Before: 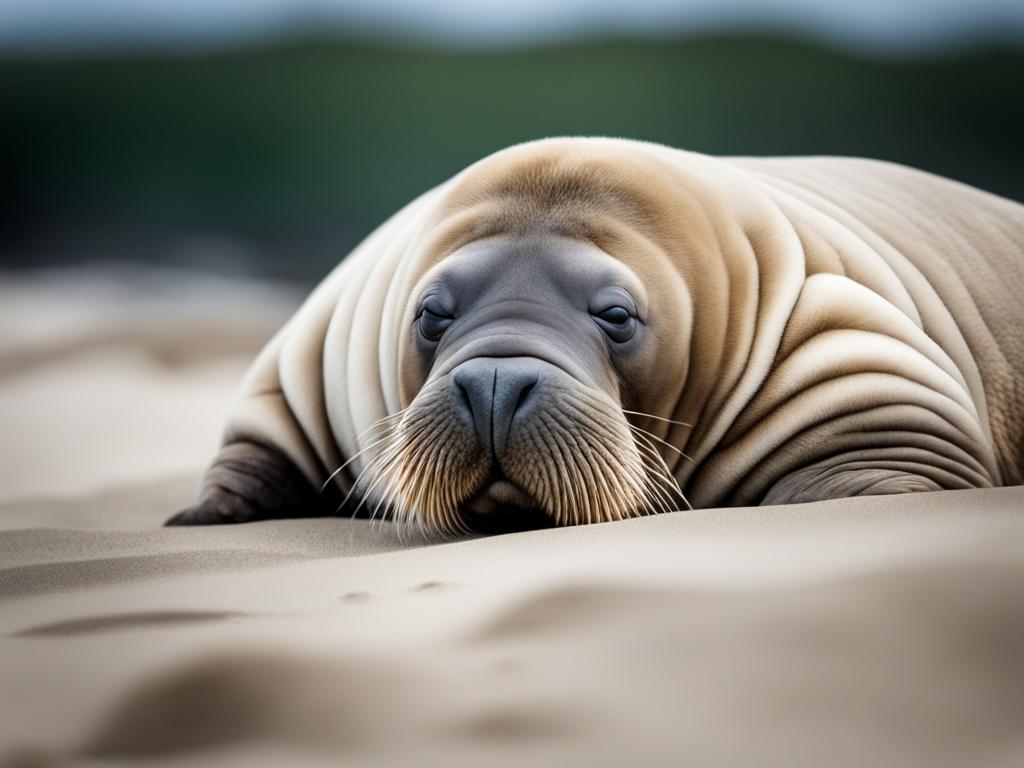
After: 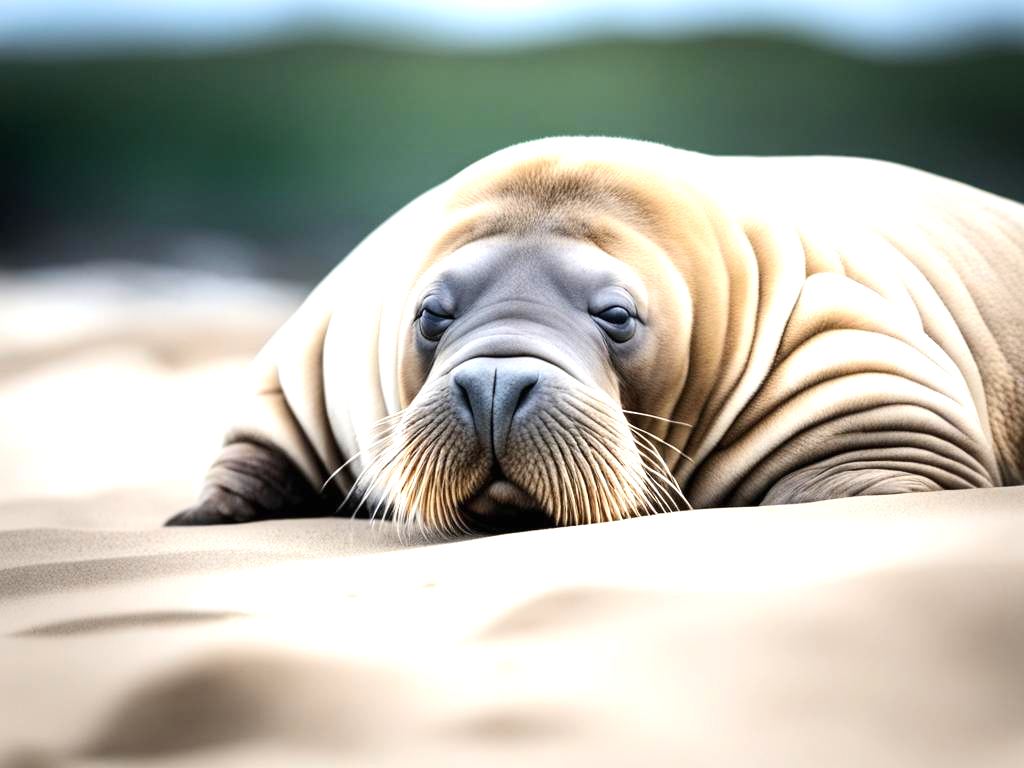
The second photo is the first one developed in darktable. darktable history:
exposure: black level correction 0, exposure 1.106 EV, compensate highlight preservation false
tone curve: curves: ch0 [(0, 0) (0.251, 0.254) (0.689, 0.733) (1, 1)], color space Lab, independent channels
